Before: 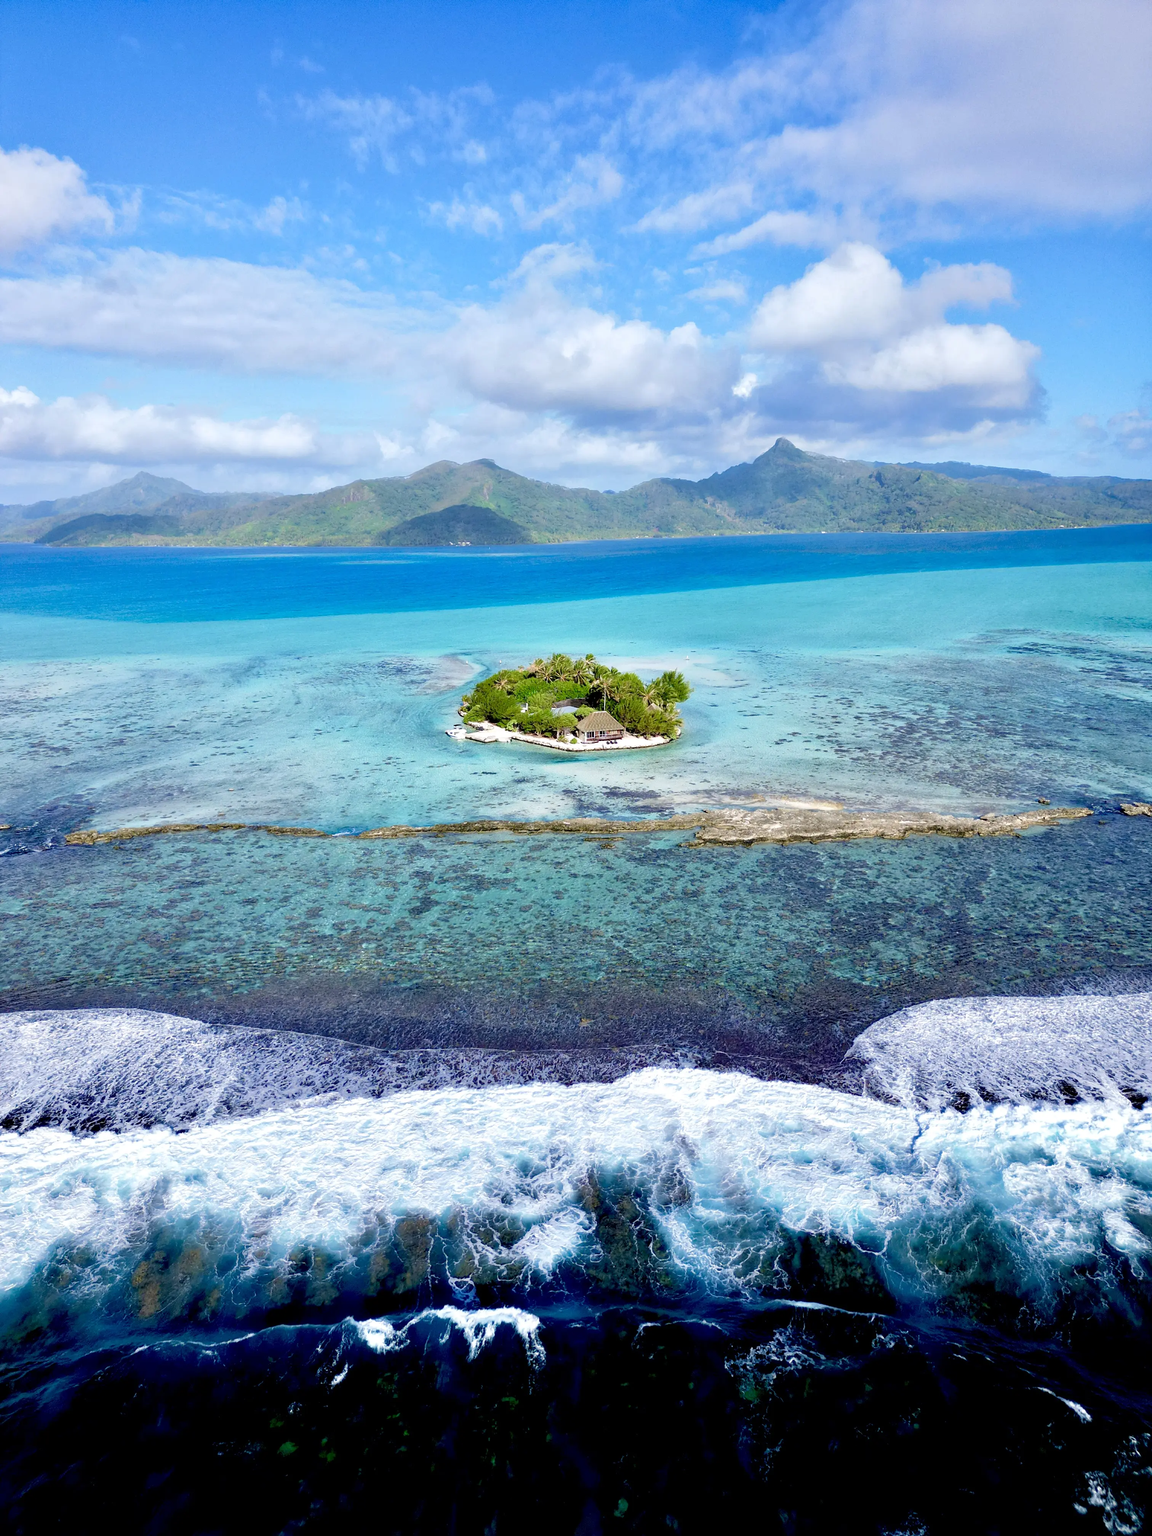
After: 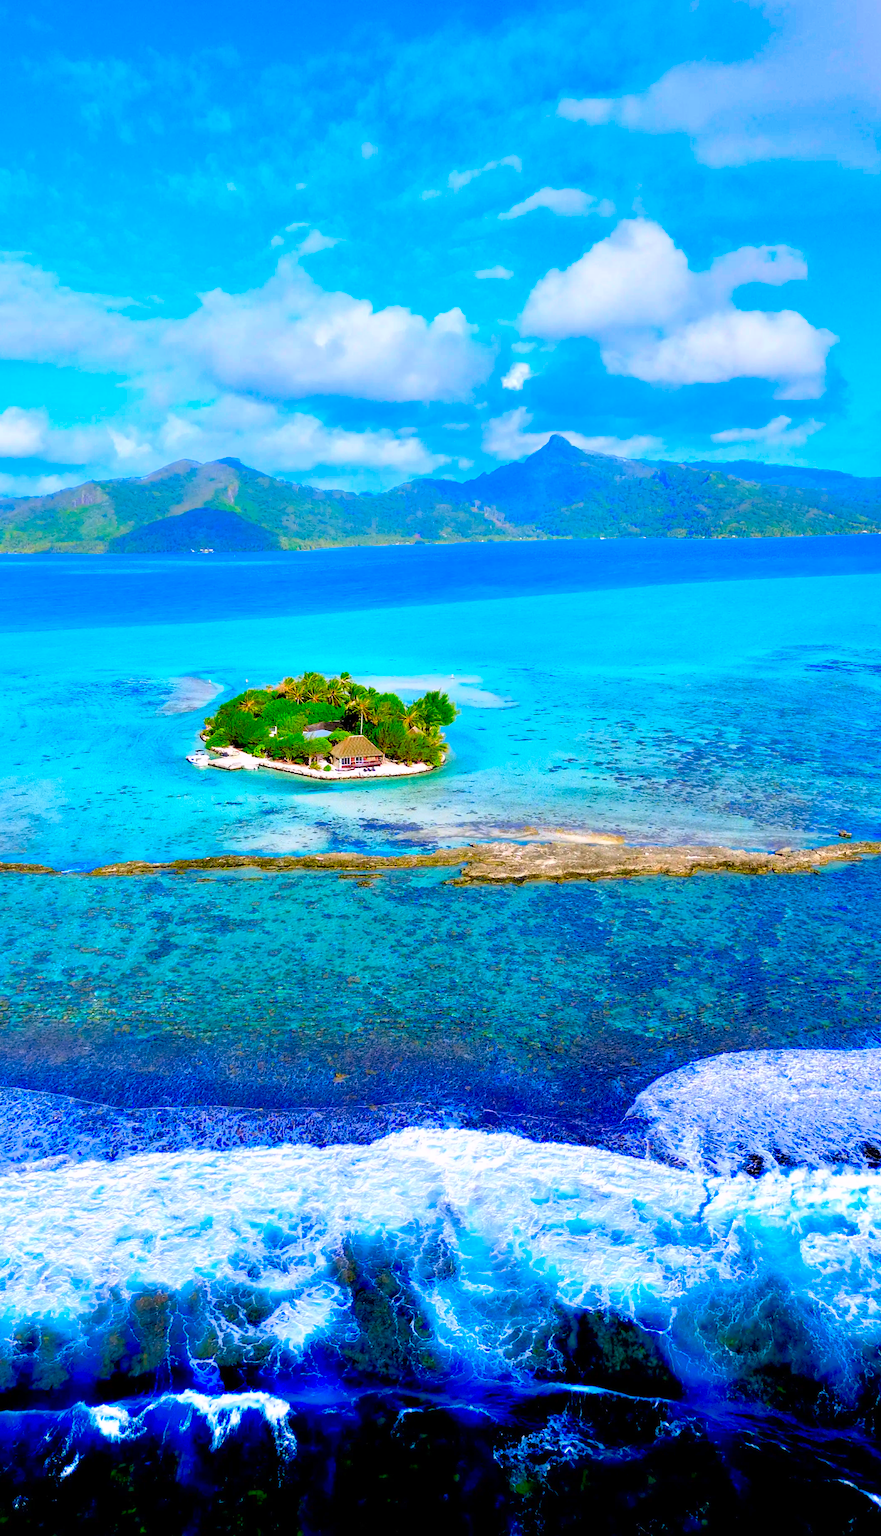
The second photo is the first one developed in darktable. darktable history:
crop and rotate: left 24.034%, top 2.838%, right 6.406%, bottom 6.299%
vibrance: vibrance 50%
color correction: highlights a* 1.59, highlights b* -1.7, saturation 2.48
